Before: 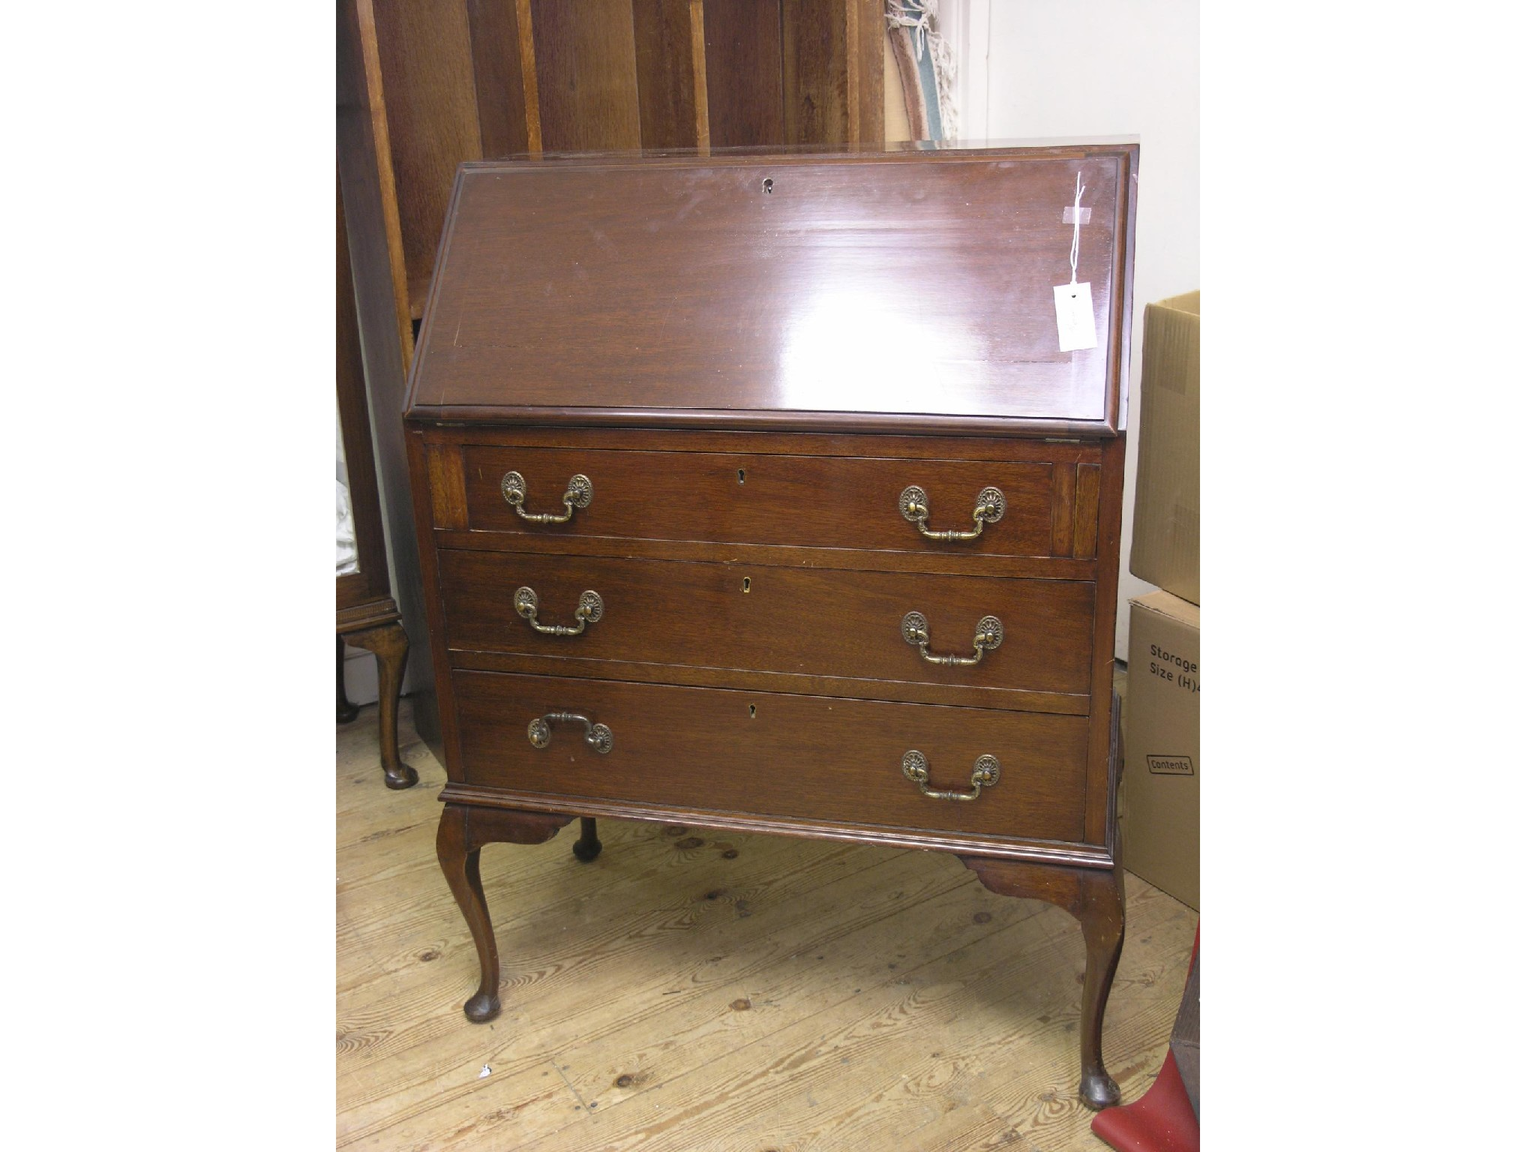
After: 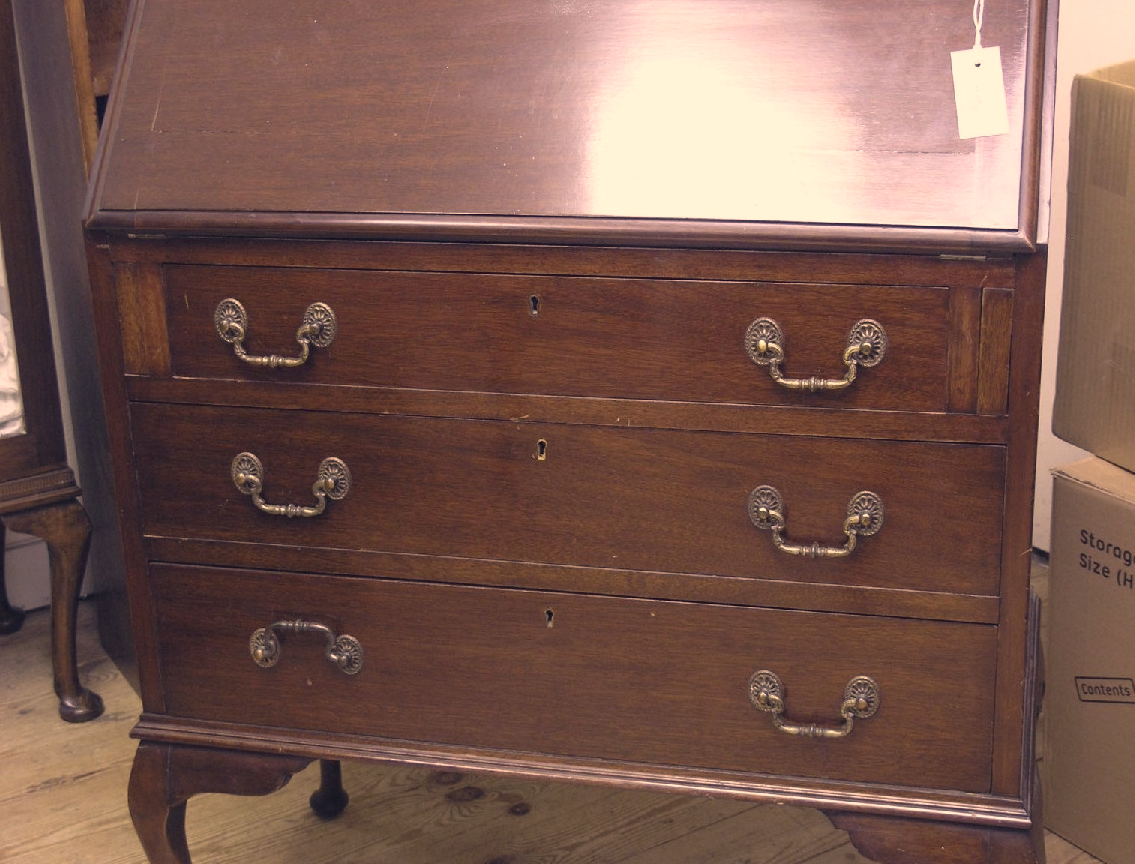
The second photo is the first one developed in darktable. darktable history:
crop and rotate: left 22.208%, top 21.487%, right 22.354%, bottom 22.235%
color correction: highlights a* 19.74, highlights b* 27.64, shadows a* 3.35, shadows b* -16.94, saturation 0.717
